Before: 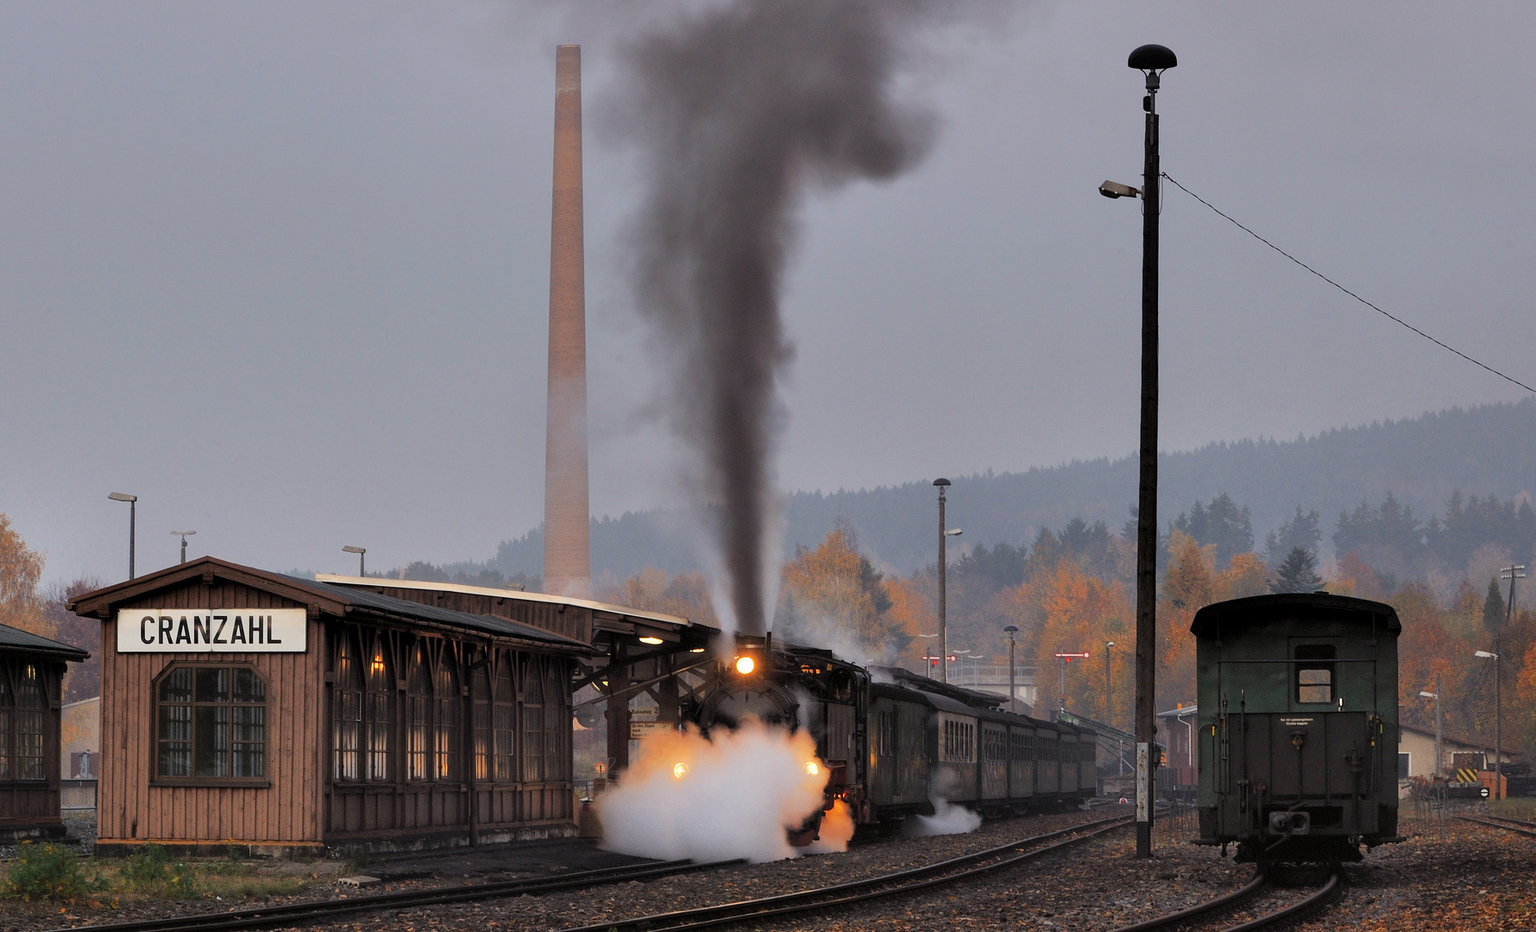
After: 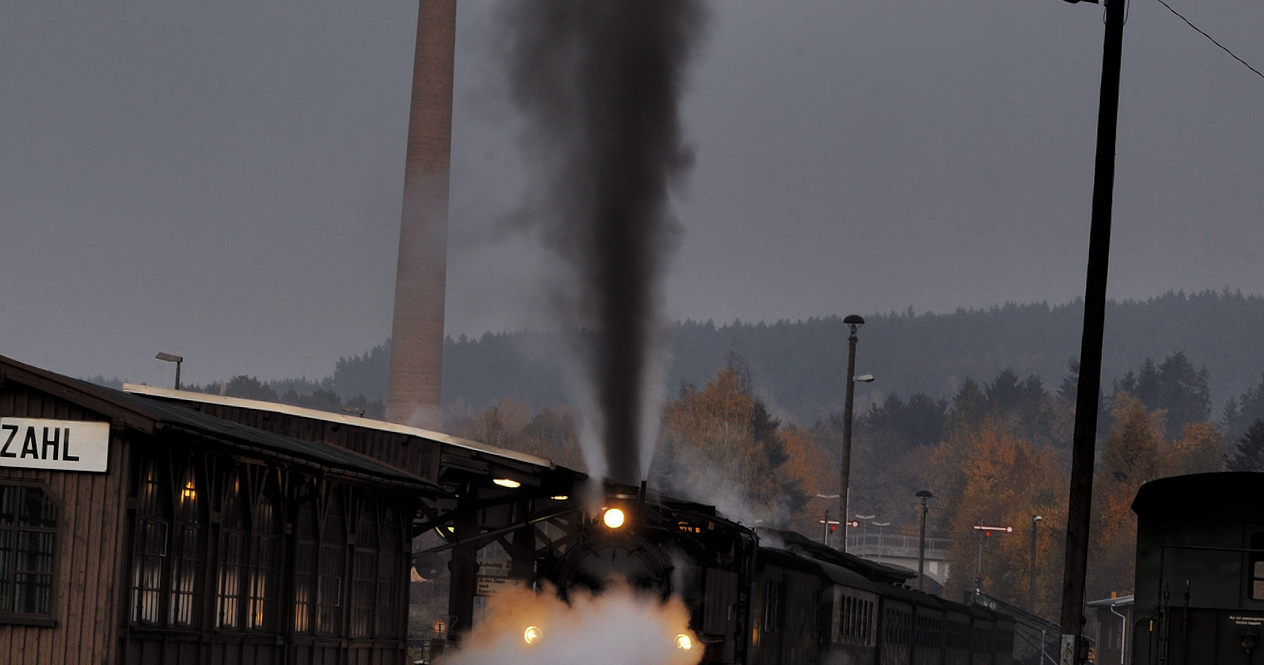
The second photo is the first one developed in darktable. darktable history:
levels: levels [0, 0.618, 1]
crop and rotate: angle -3.37°, left 9.79%, top 20.73%, right 12.42%, bottom 11.82%
